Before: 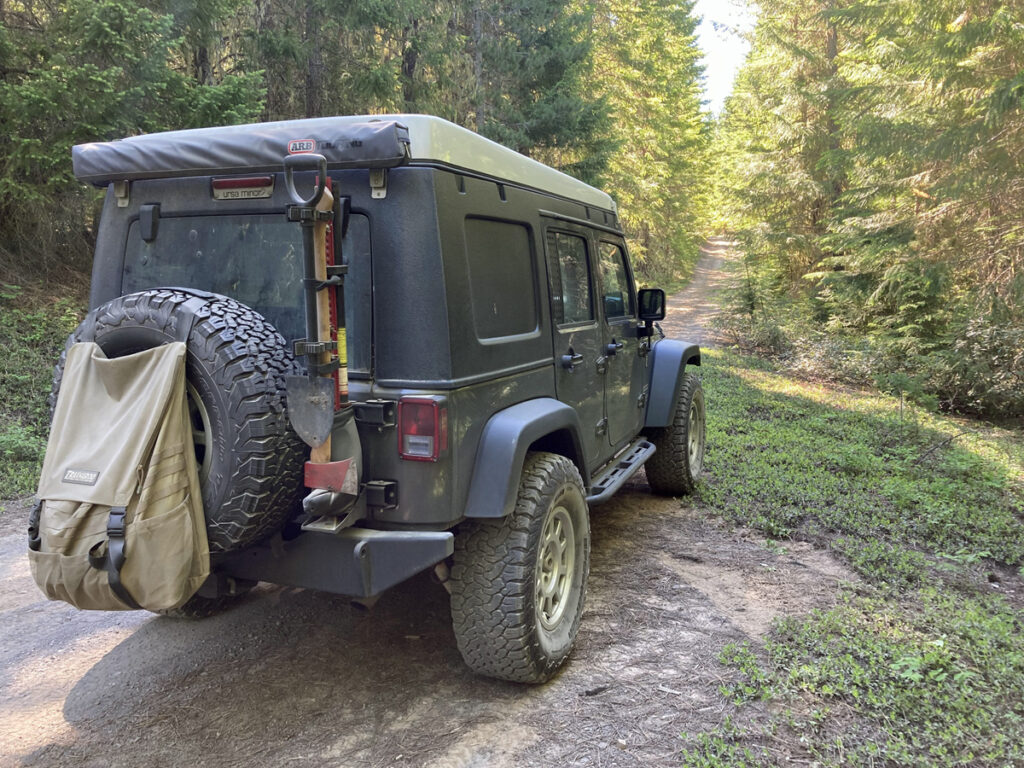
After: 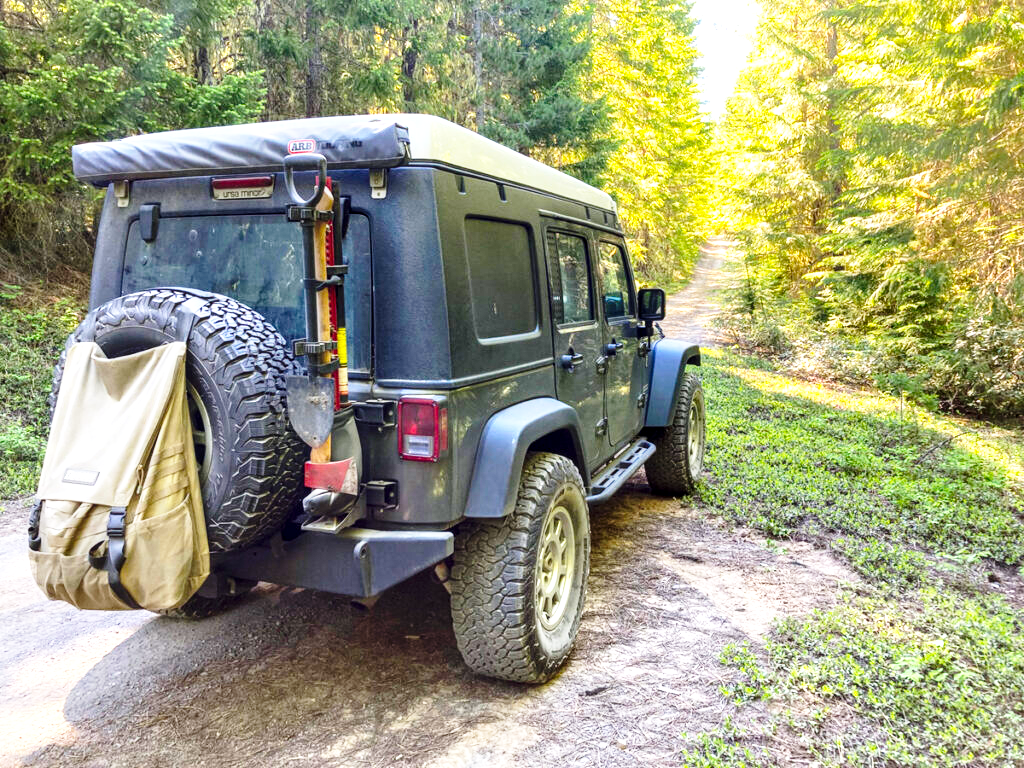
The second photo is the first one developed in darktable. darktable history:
base curve: curves: ch0 [(0, 0) (0.026, 0.03) (0.109, 0.232) (0.351, 0.748) (0.669, 0.968) (1, 1)], preserve colors none
color balance rgb: linear chroma grading › global chroma 15%, perceptual saturation grading › global saturation 30%
local contrast: detail 130%
